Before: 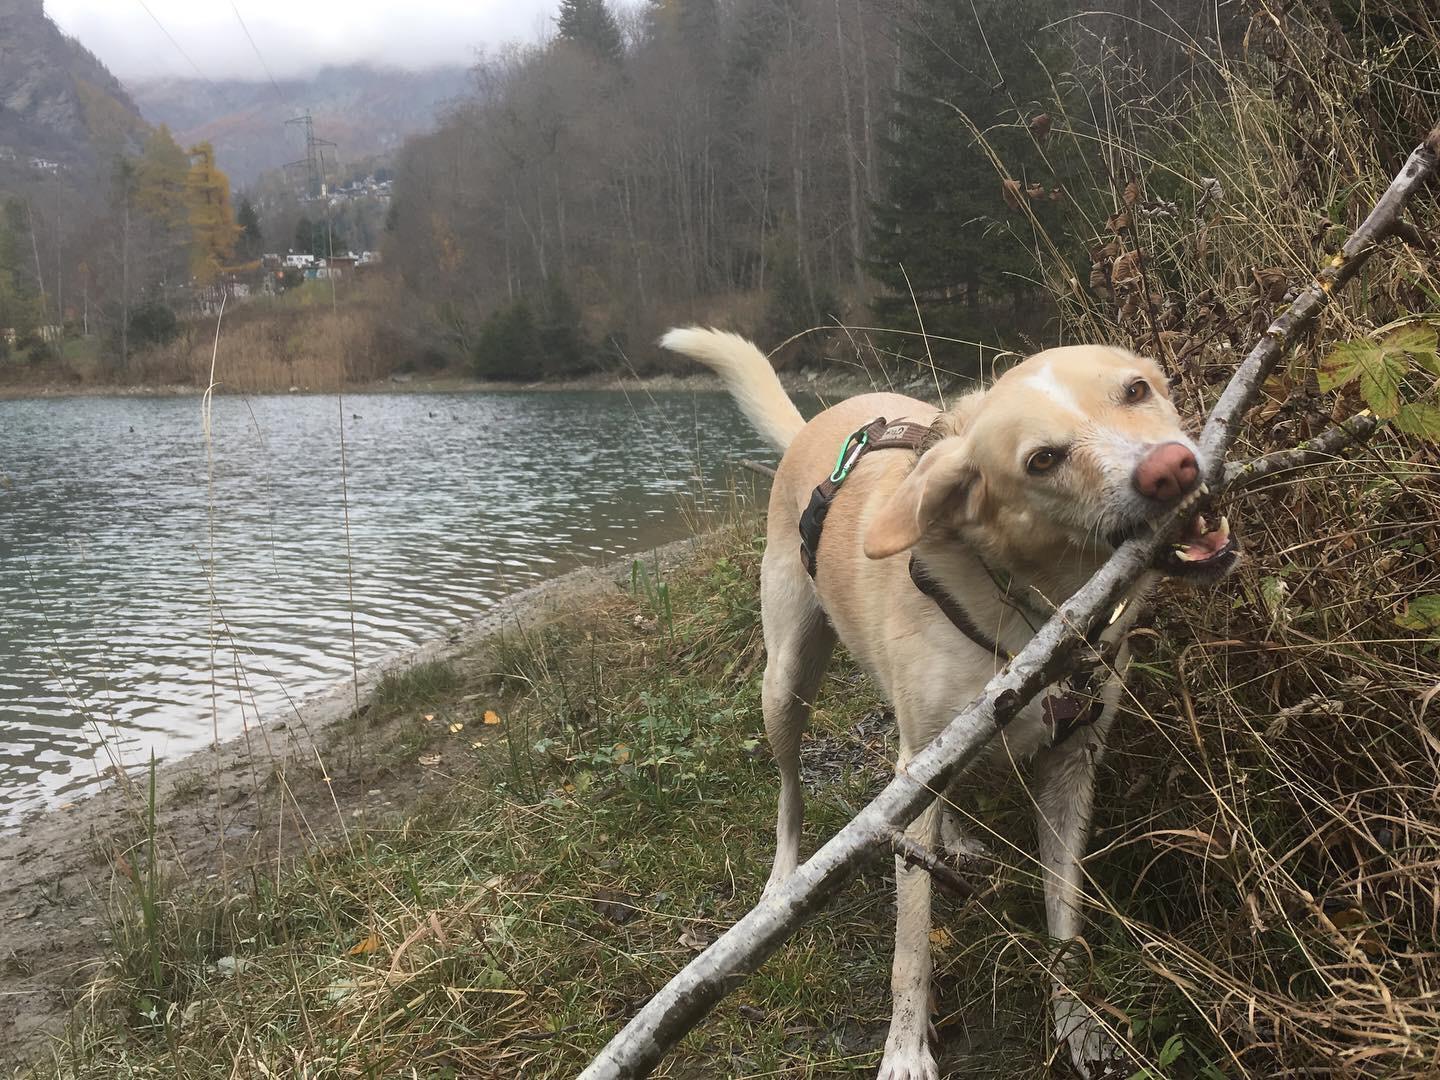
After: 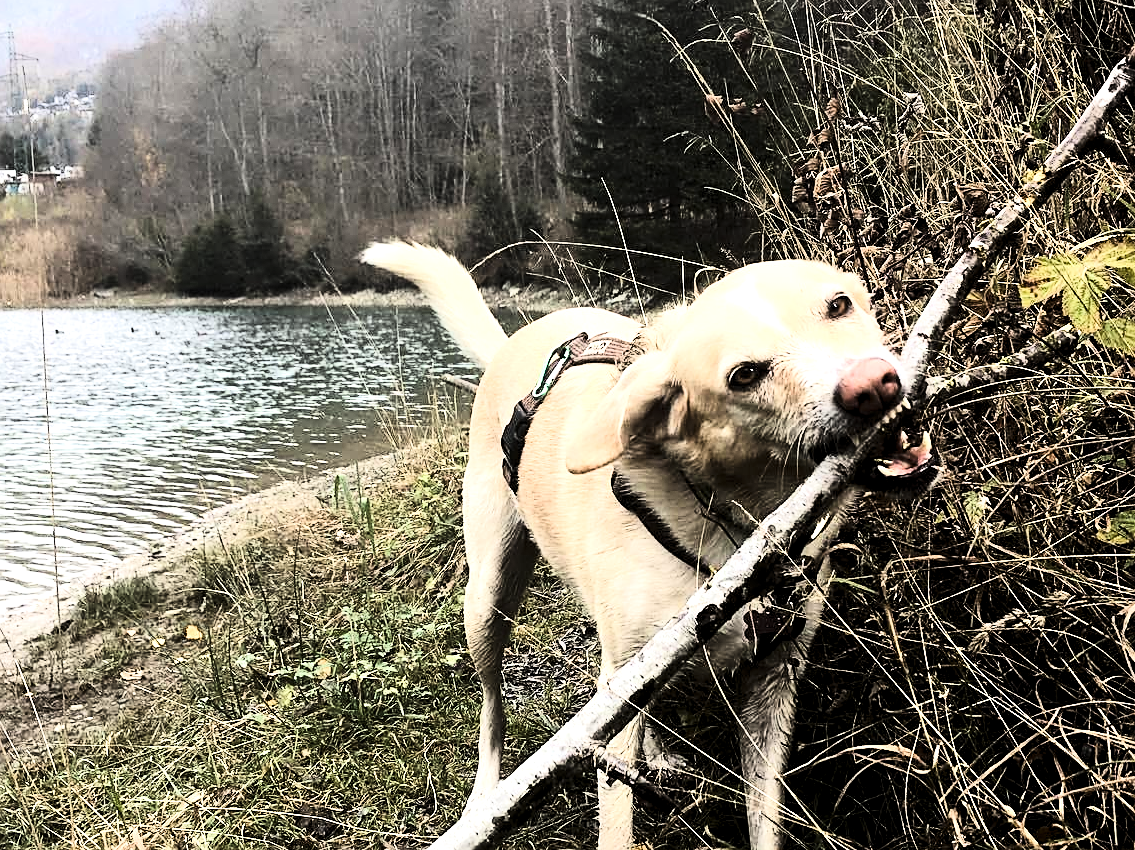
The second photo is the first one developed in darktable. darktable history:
crop and rotate: left 20.74%, top 7.912%, right 0.375%, bottom 13.378%
contrast brightness saturation: contrast 0.25, saturation -0.31
tone curve: curves: ch0 [(0, 0) (0.195, 0.109) (0.751, 0.848) (1, 1)], color space Lab, linked channels, preserve colors none
exposure: exposure 0.766 EV, compensate highlight preservation false
sharpen: on, module defaults
velvia: strength 32%, mid-tones bias 0.2
rgb levels: levels [[0.034, 0.472, 0.904], [0, 0.5, 1], [0, 0.5, 1]]
